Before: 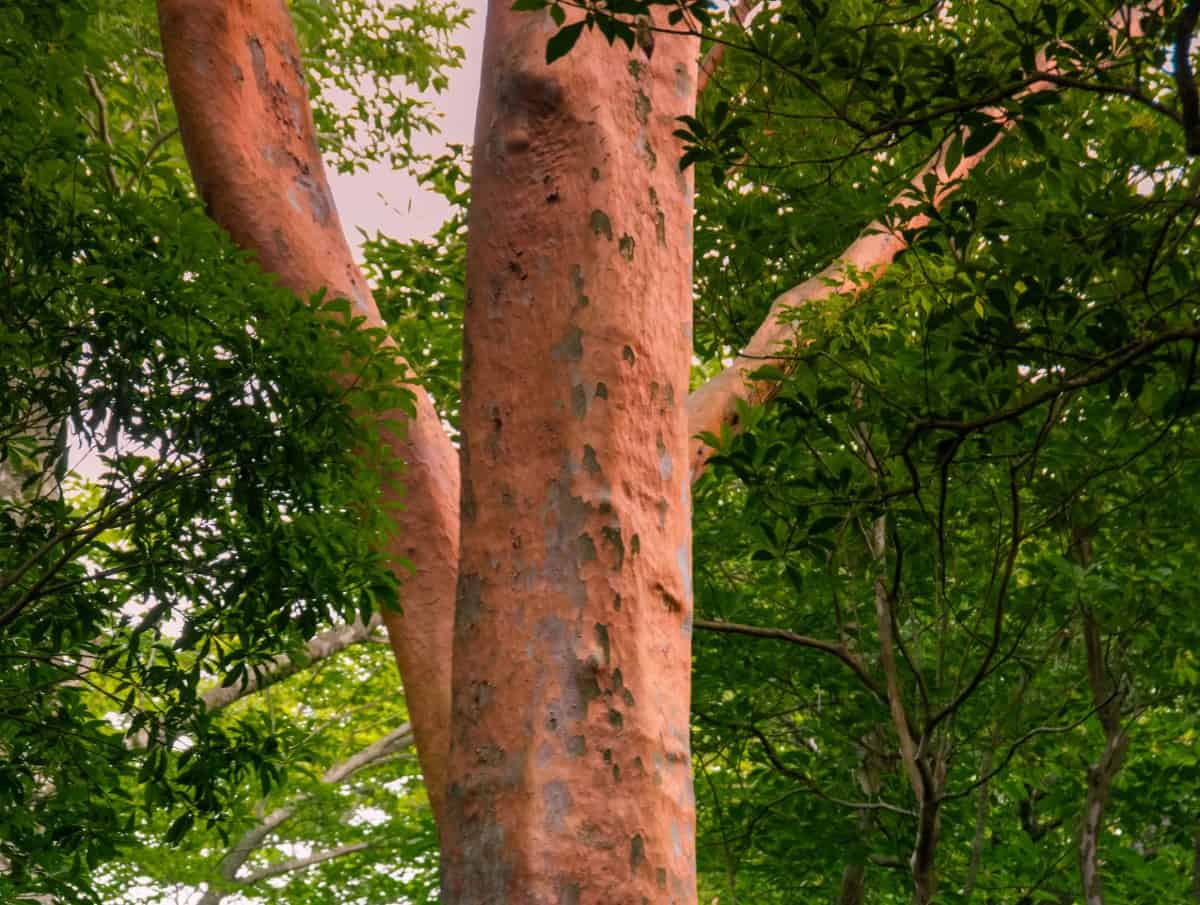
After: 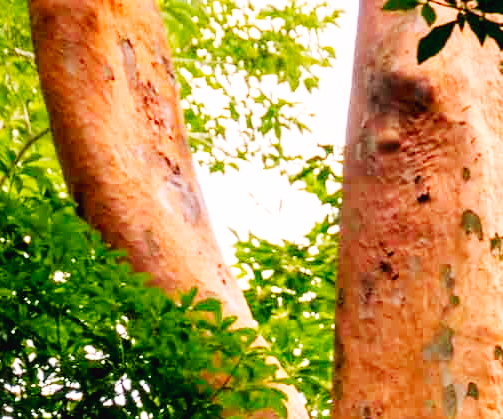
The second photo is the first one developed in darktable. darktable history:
crop and rotate: left 10.817%, top 0.062%, right 47.194%, bottom 53.626%
base curve: curves: ch0 [(0, 0.003) (0.001, 0.002) (0.006, 0.004) (0.02, 0.022) (0.048, 0.086) (0.094, 0.234) (0.162, 0.431) (0.258, 0.629) (0.385, 0.8) (0.548, 0.918) (0.751, 0.988) (1, 1)], preserve colors none
exposure: black level correction 0.005, exposure 0.417 EV, compensate highlight preservation false
